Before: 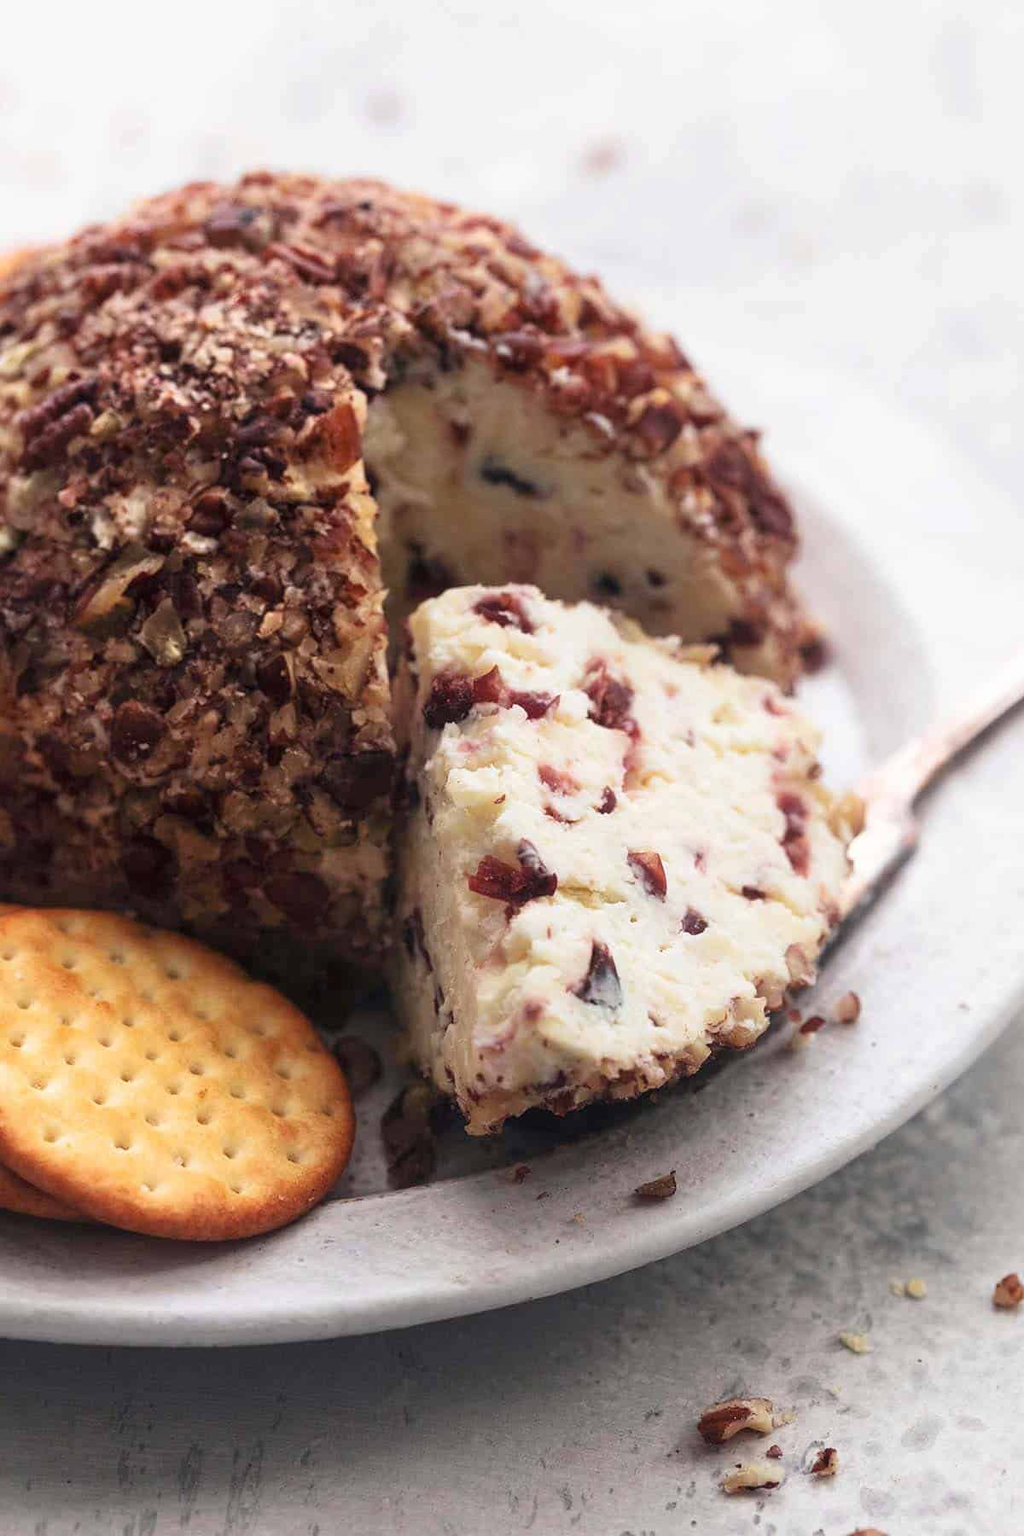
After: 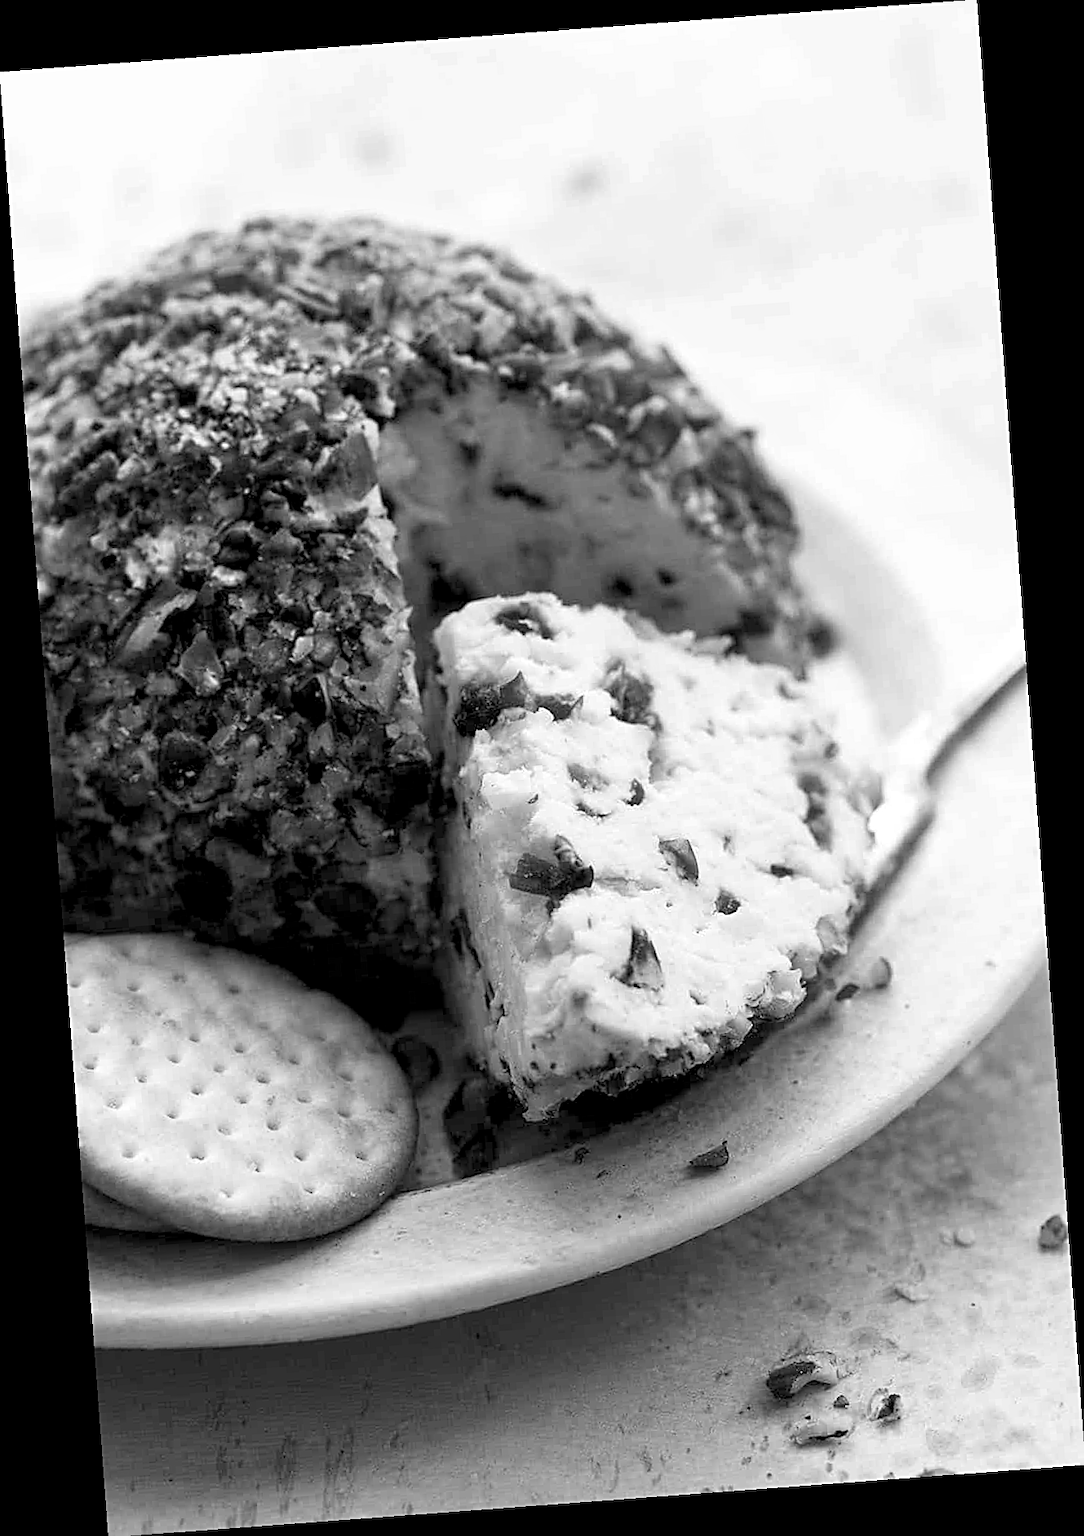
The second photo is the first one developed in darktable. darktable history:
rgb levels: levels [[0.01, 0.419, 0.839], [0, 0.5, 1], [0, 0.5, 1]]
monochrome: a 73.58, b 64.21
rotate and perspective: rotation -4.25°, automatic cropping off
sharpen: amount 0.6
